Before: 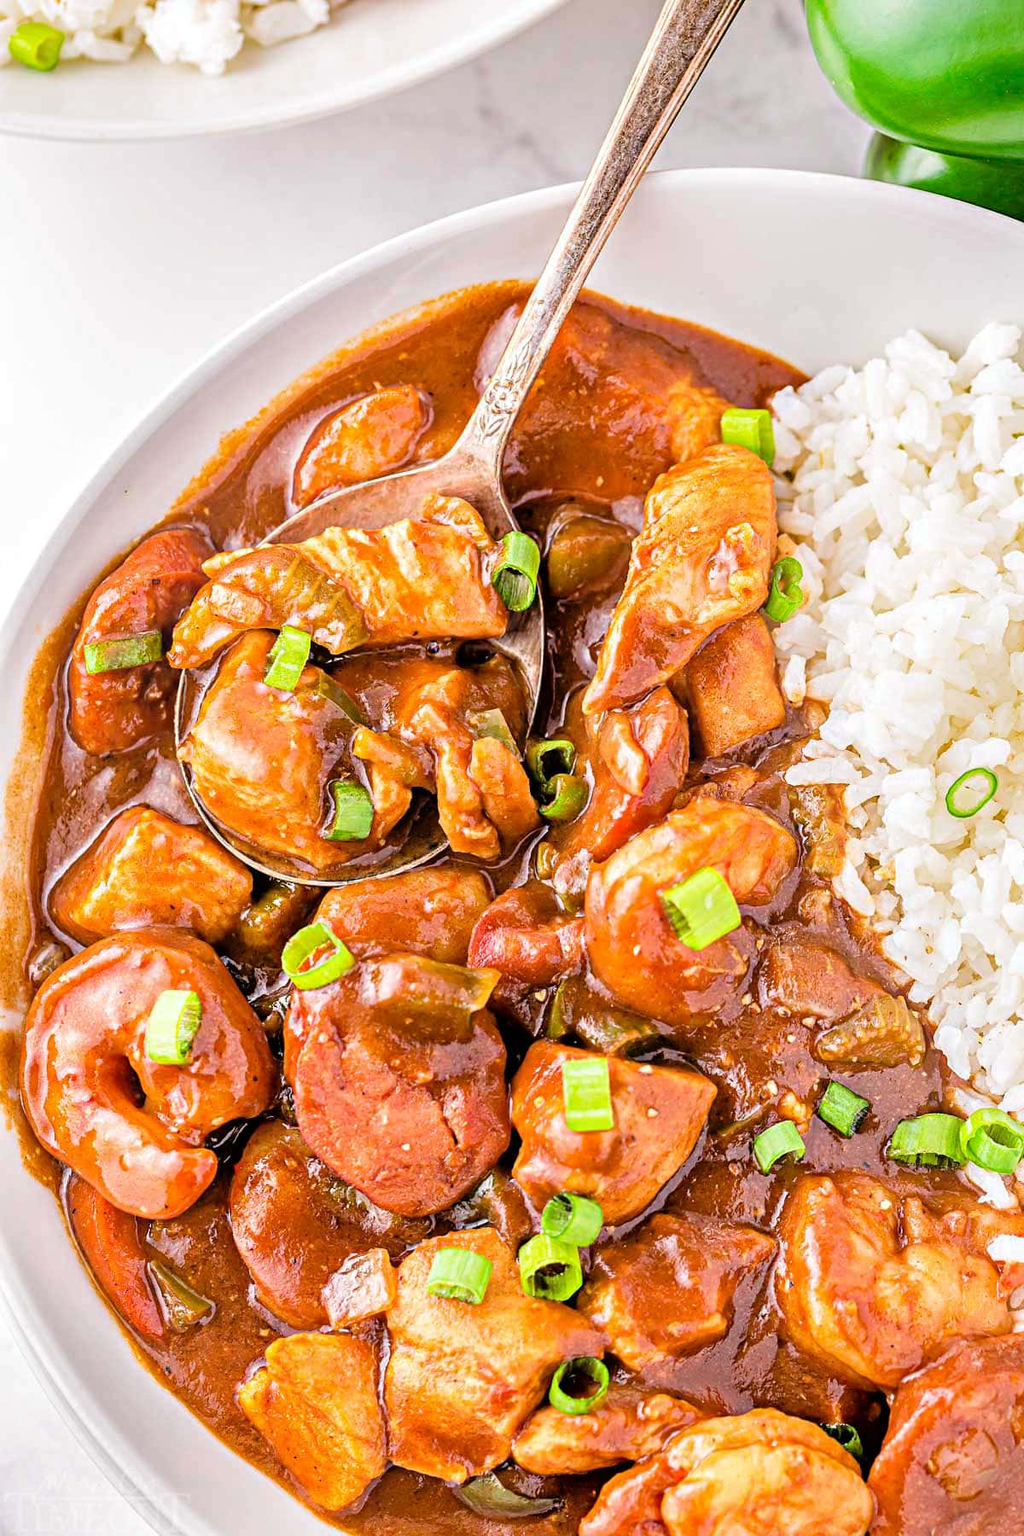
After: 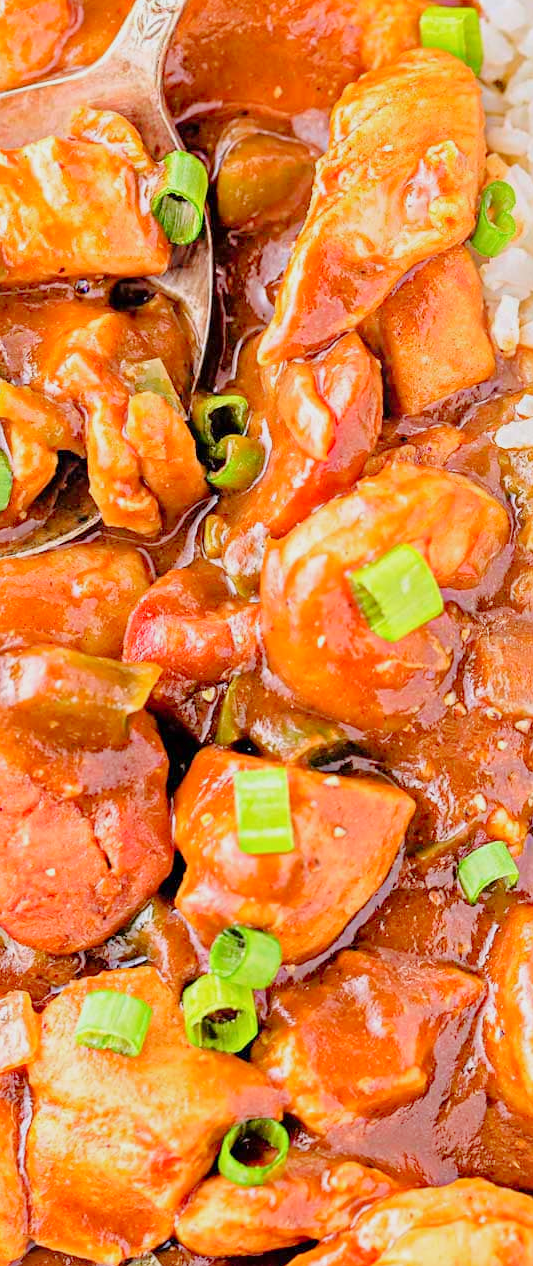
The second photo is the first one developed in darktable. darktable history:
crop: left 35.432%, top 26.233%, right 20.145%, bottom 3.432%
tone curve: curves: ch0 [(0, 0) (0.004, 0.008) (0.077, 0.156) (0.169, 0.29) (0.774, 0.774) (0.988, 0.926)], color space Lab, linked channels, preserve colors none
